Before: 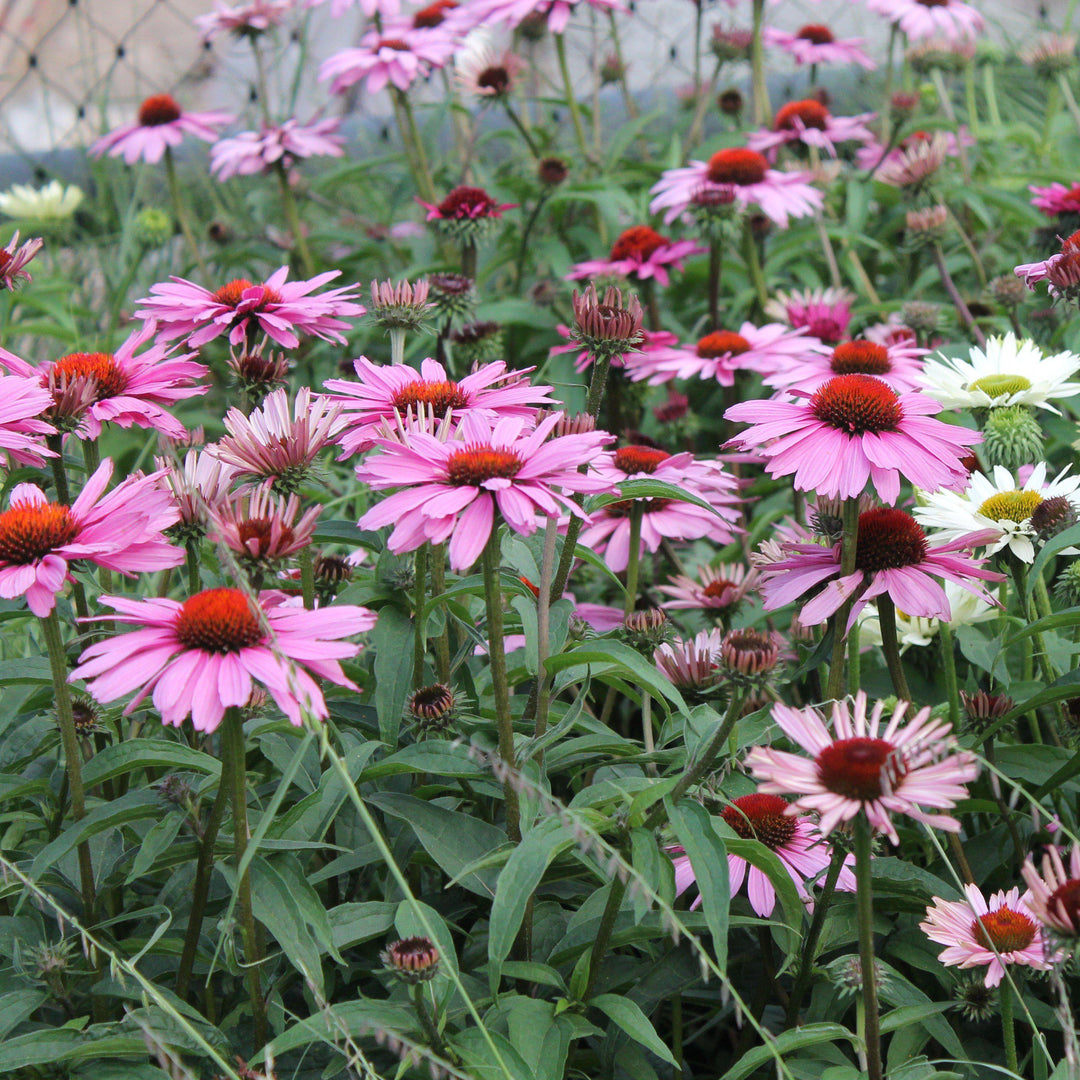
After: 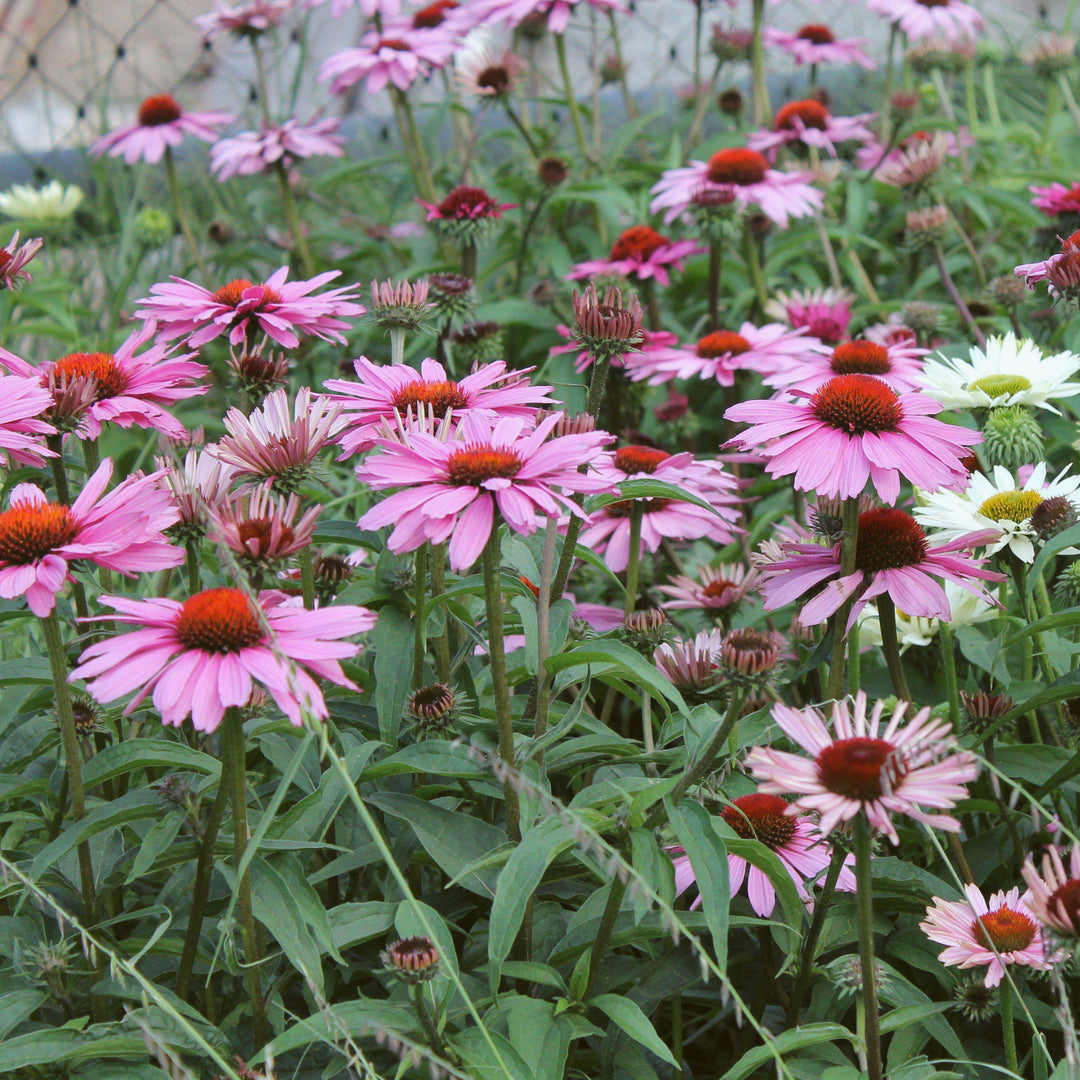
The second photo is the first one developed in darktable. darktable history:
color balance: lift [1.004, 1.002, 1.002, 0.998], gamma [1, 1.007, 1.002, 0.993], gain [1, 0.977, 1.013, 1.023], contrast -3.64%
shadows and highlights: low approximation 0.01, soften with gaussian
